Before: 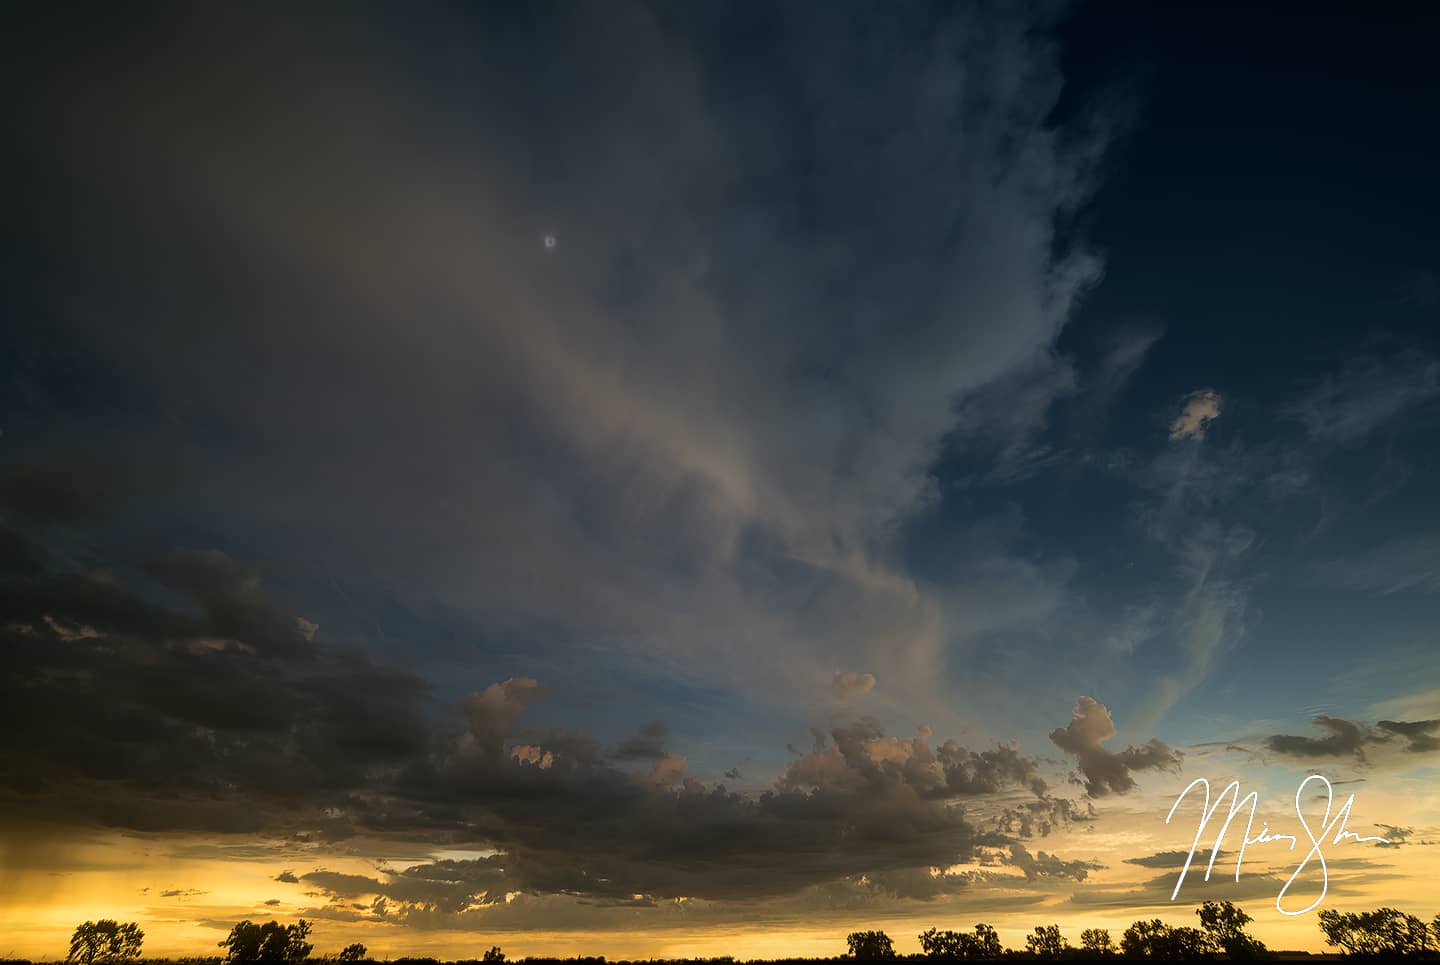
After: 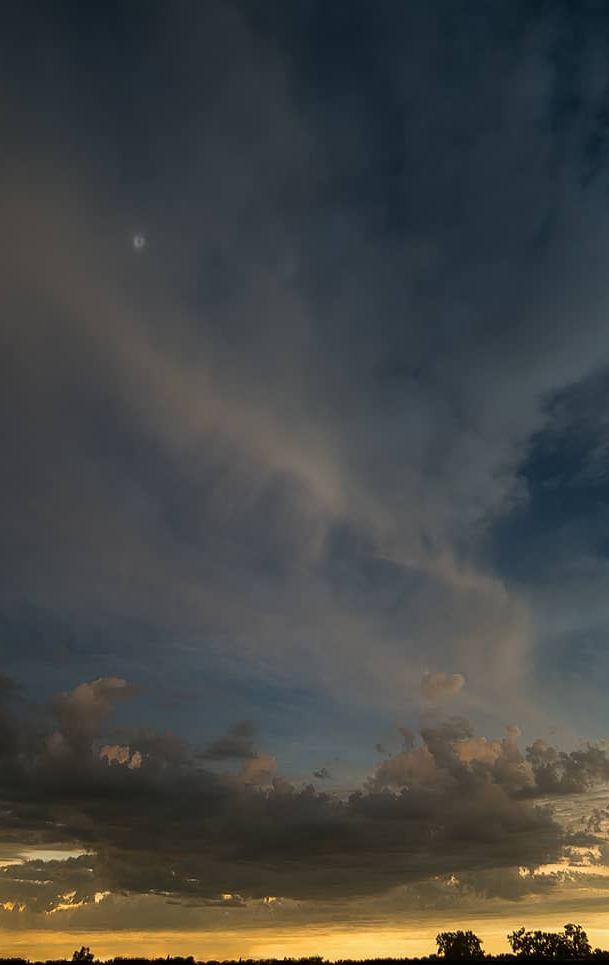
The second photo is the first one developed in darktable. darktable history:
crop: left 28.546%, right 29.146%
